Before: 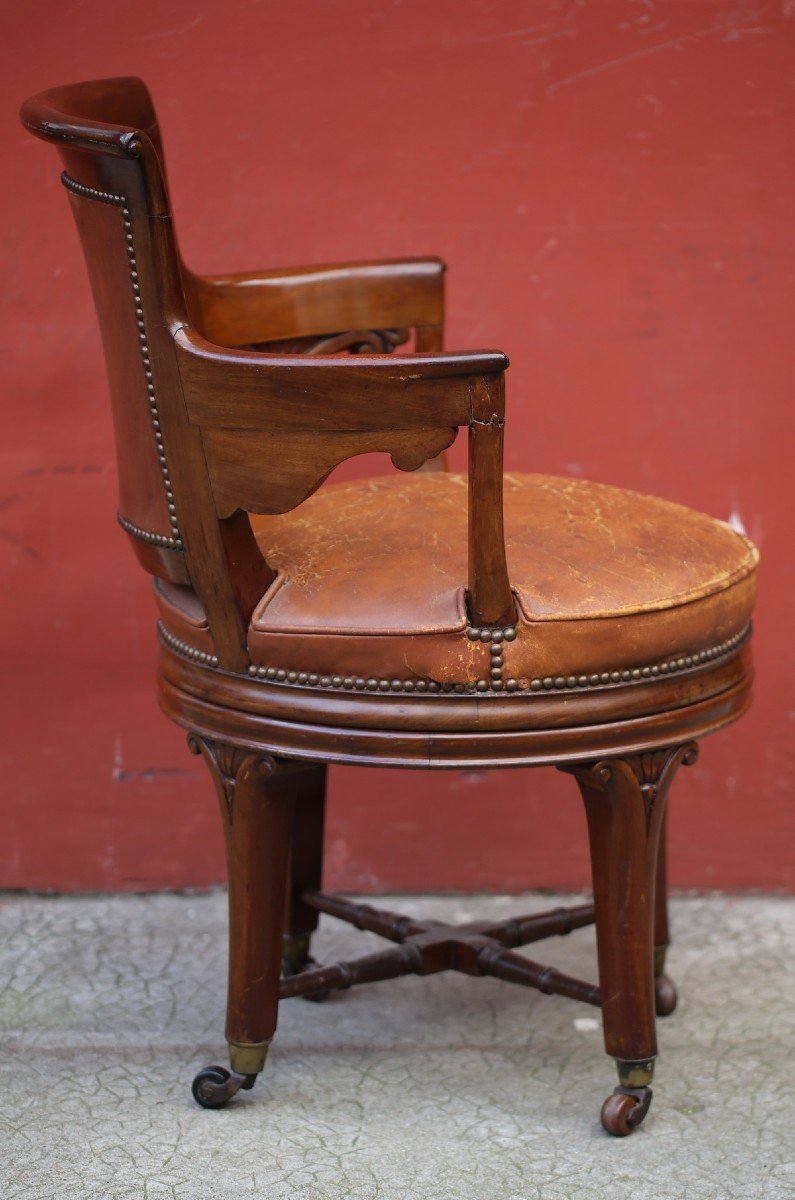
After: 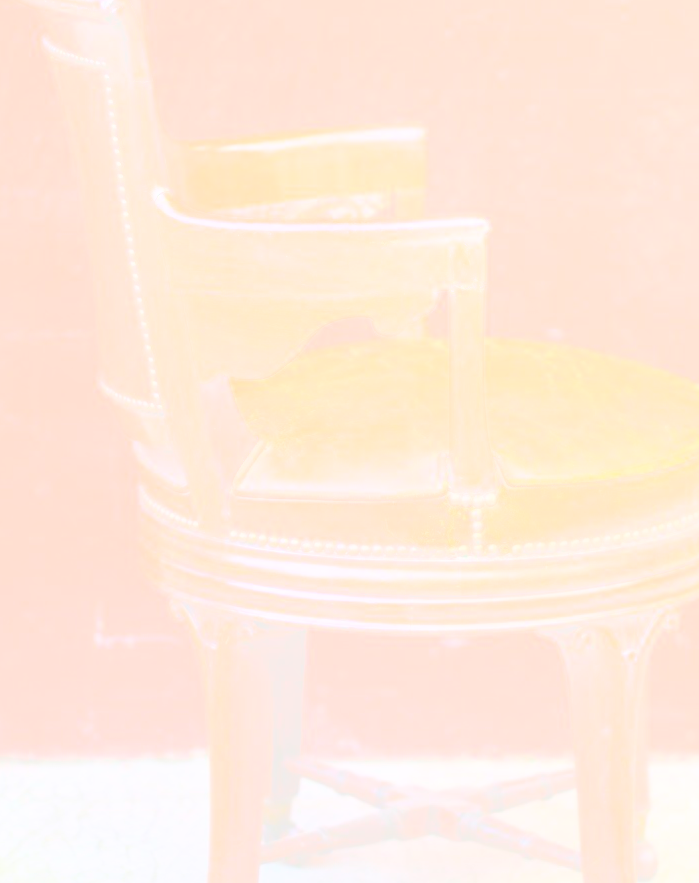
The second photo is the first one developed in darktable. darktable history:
bloom: size 85%, threshold 5%, strength 85%
contrast brightness saturation: contrast 0.43, brightness 0.56, saturation -0.19
crop and rotate: left 2.425%, top 11.305%, right 9.6%, bottom 15.08%
